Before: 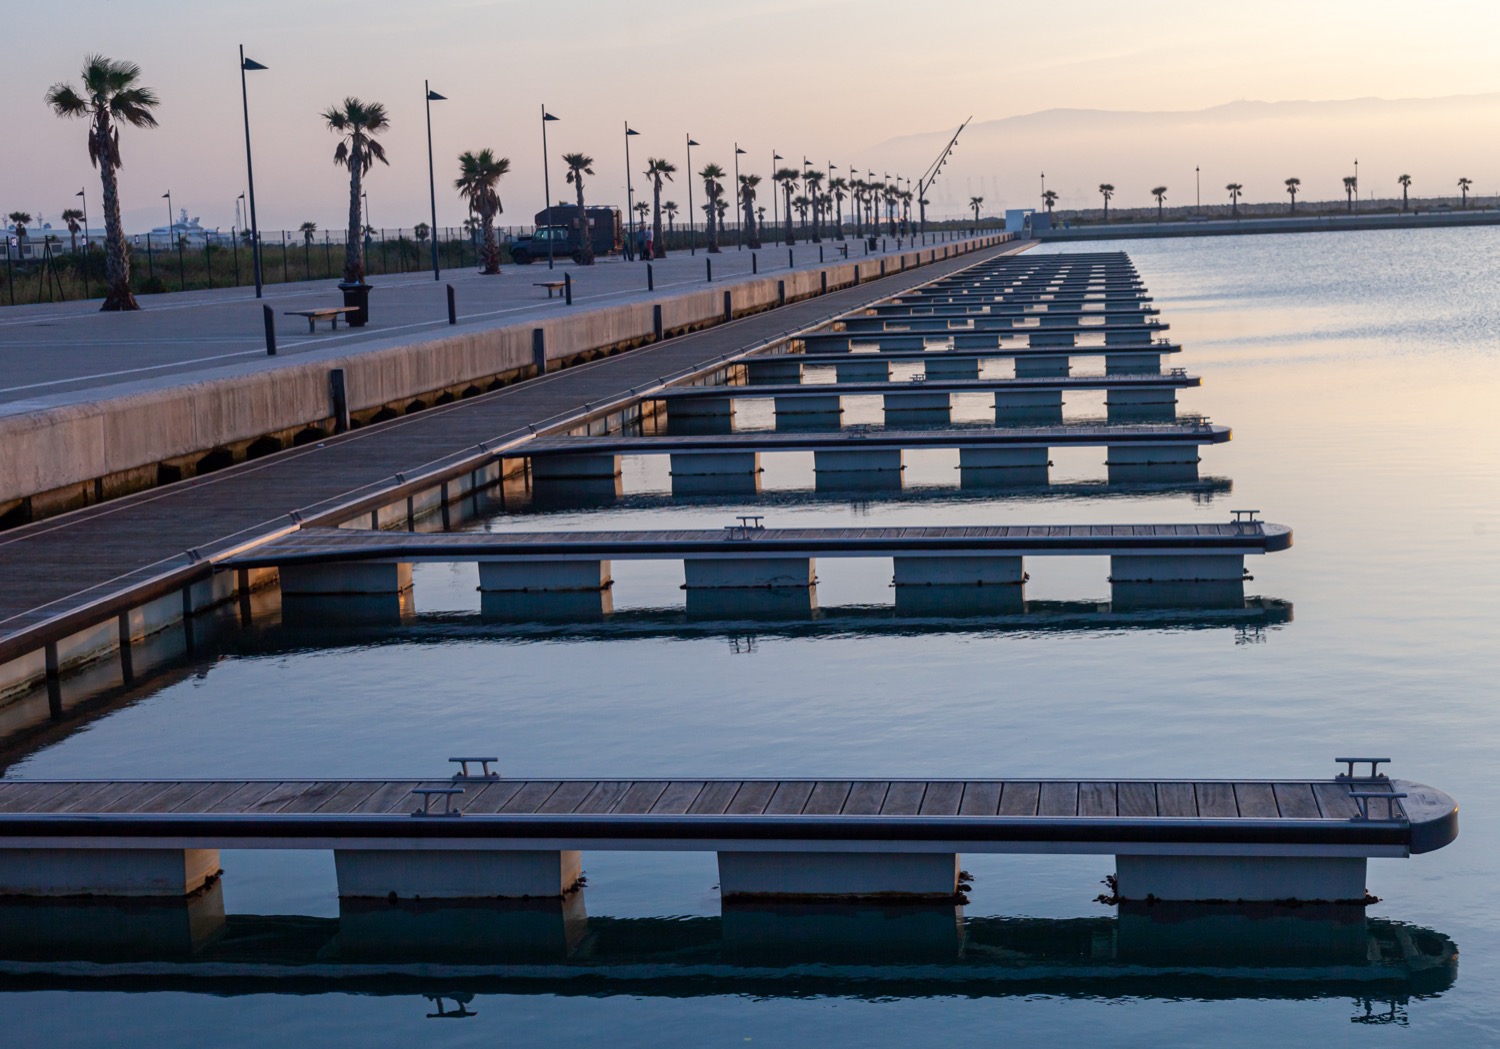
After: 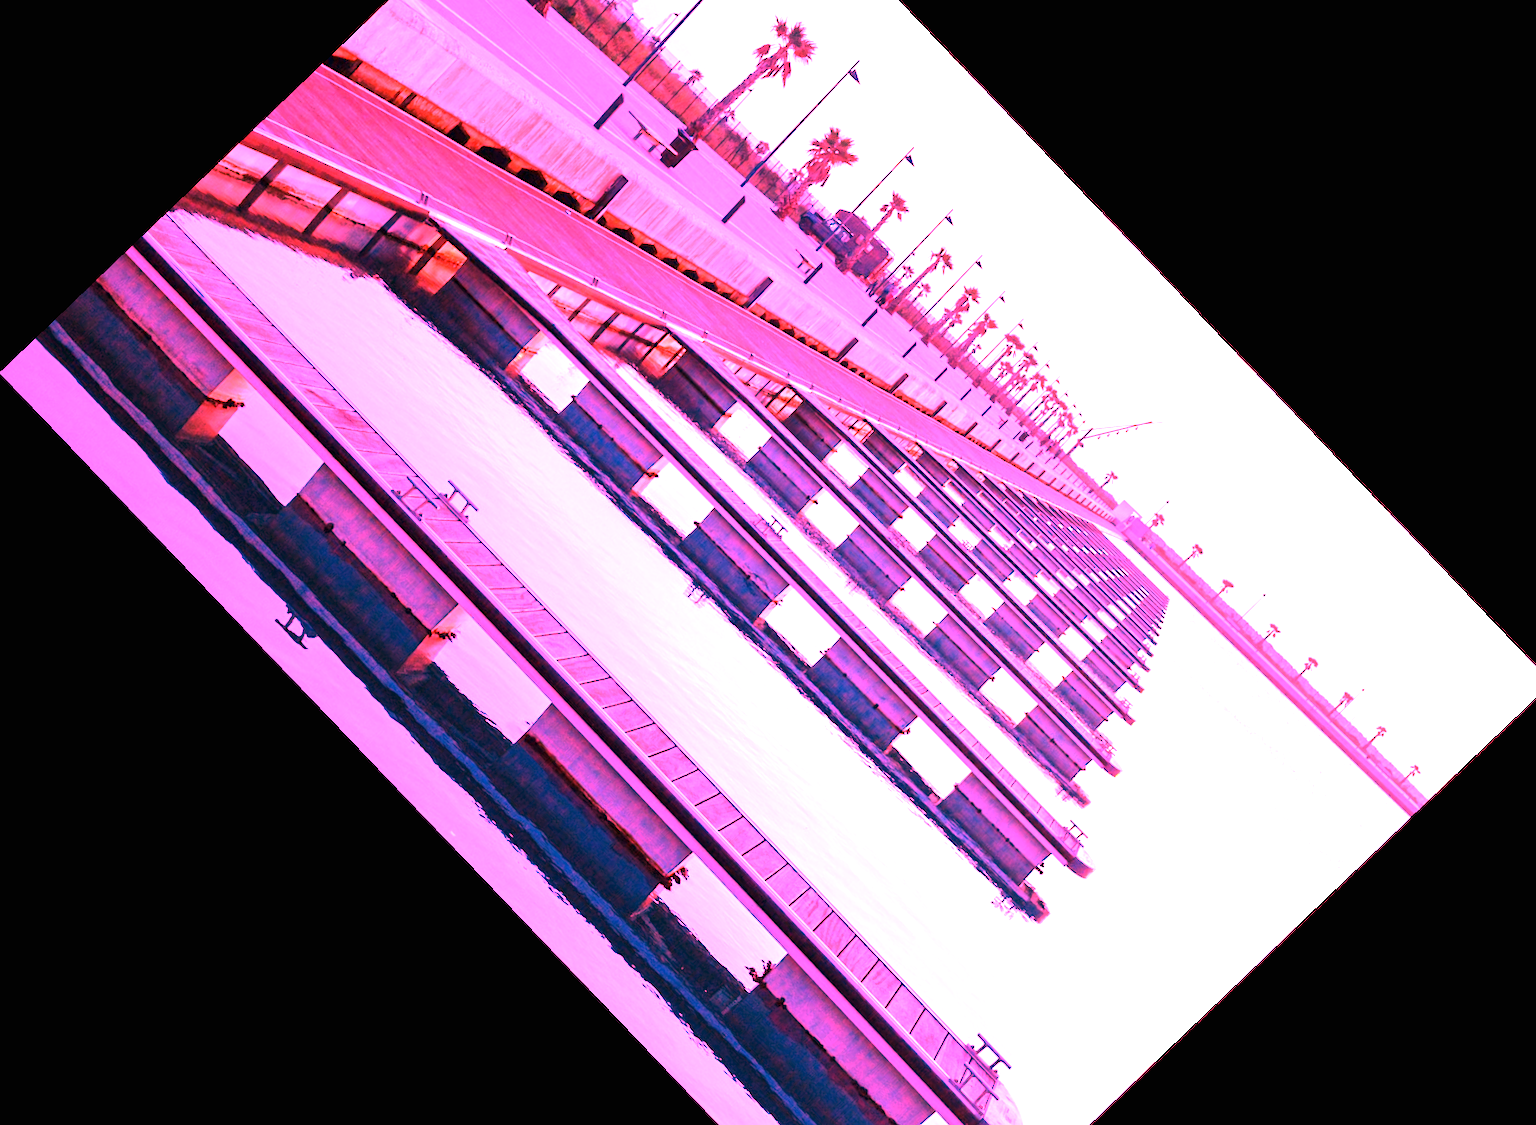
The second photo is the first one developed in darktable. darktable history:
crop and rotate: angle -46.26°, top 16.234%, right 0.912%, bottom 11.704%
white balance: red 4.26, blue 1.802
exposure: black level correction 0, exposure 1.45 EV, compensate exposure bias true, compensate highlight preservation false
